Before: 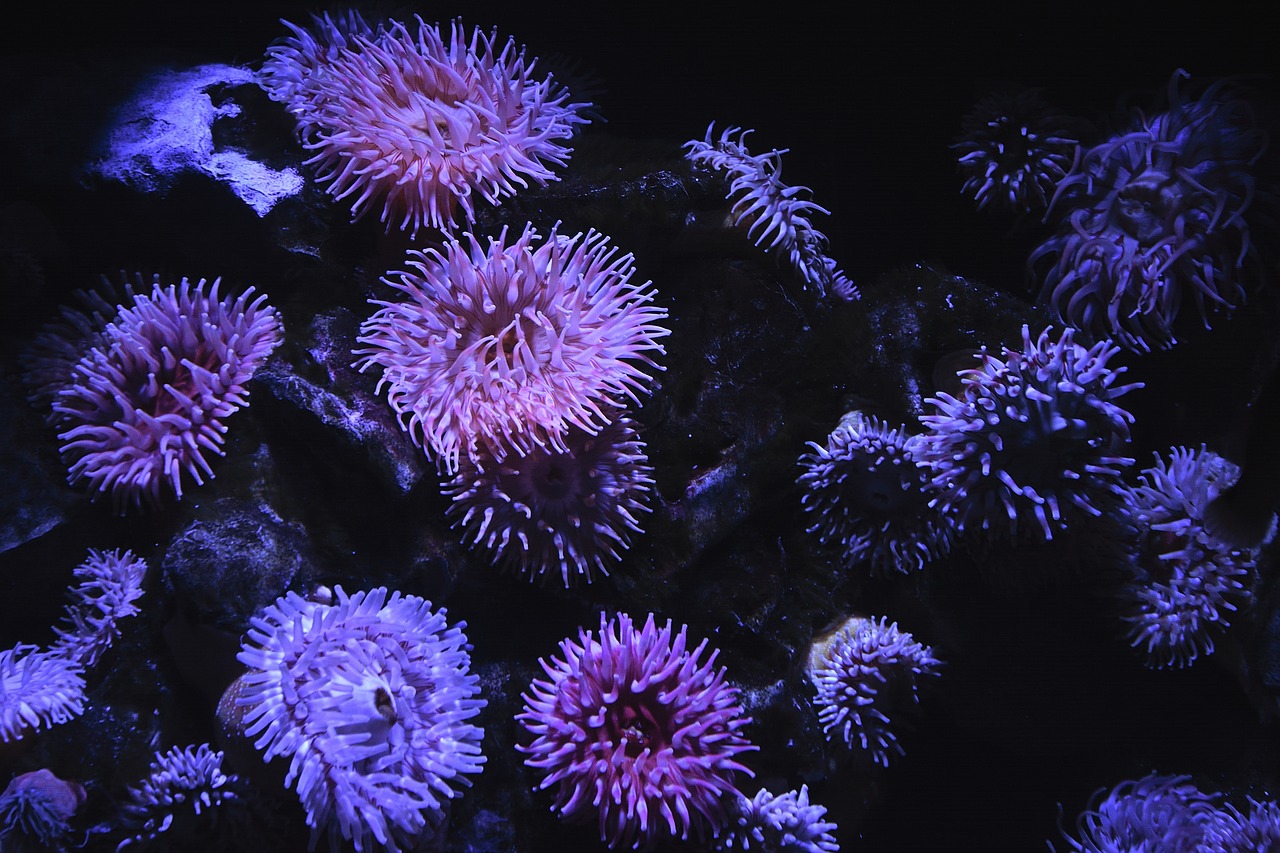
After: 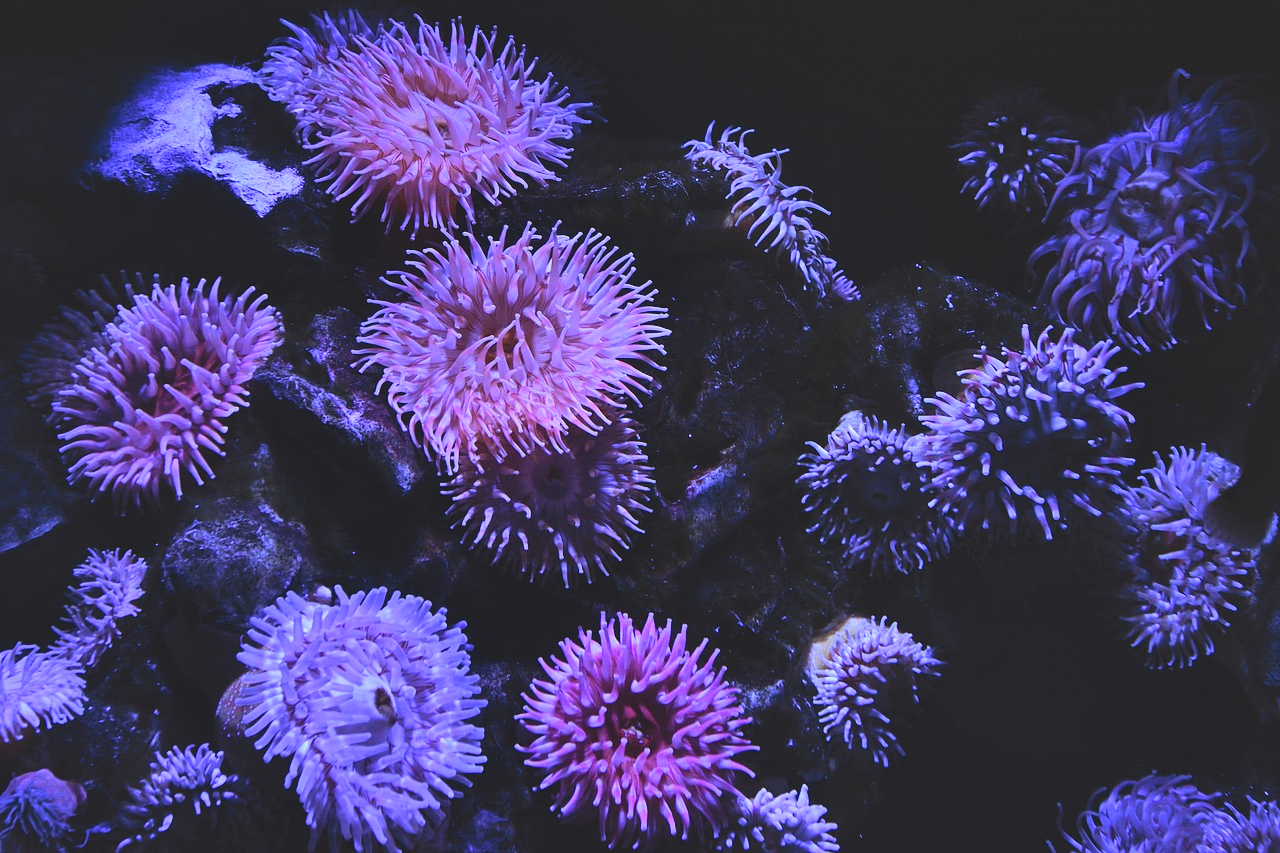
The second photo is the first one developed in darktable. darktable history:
shadows and highlights: shadows 49, highlights -41, soften with gaussian
lowpass: radius 0.1, contrast 0.85, saturation 1.1, unbound 0
